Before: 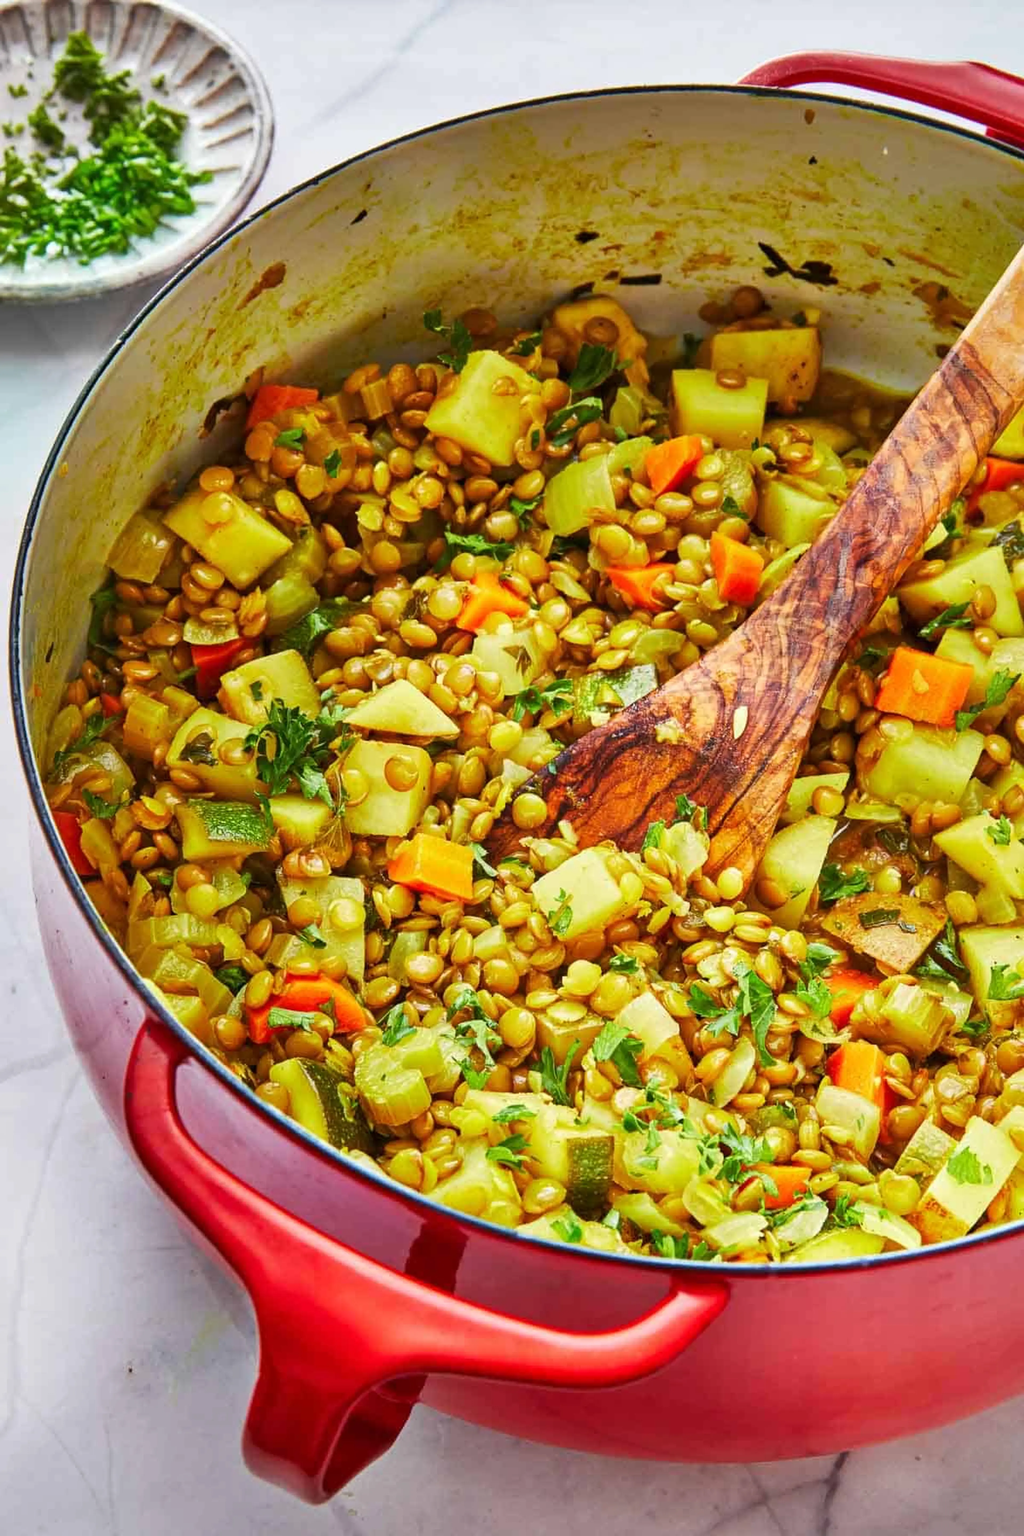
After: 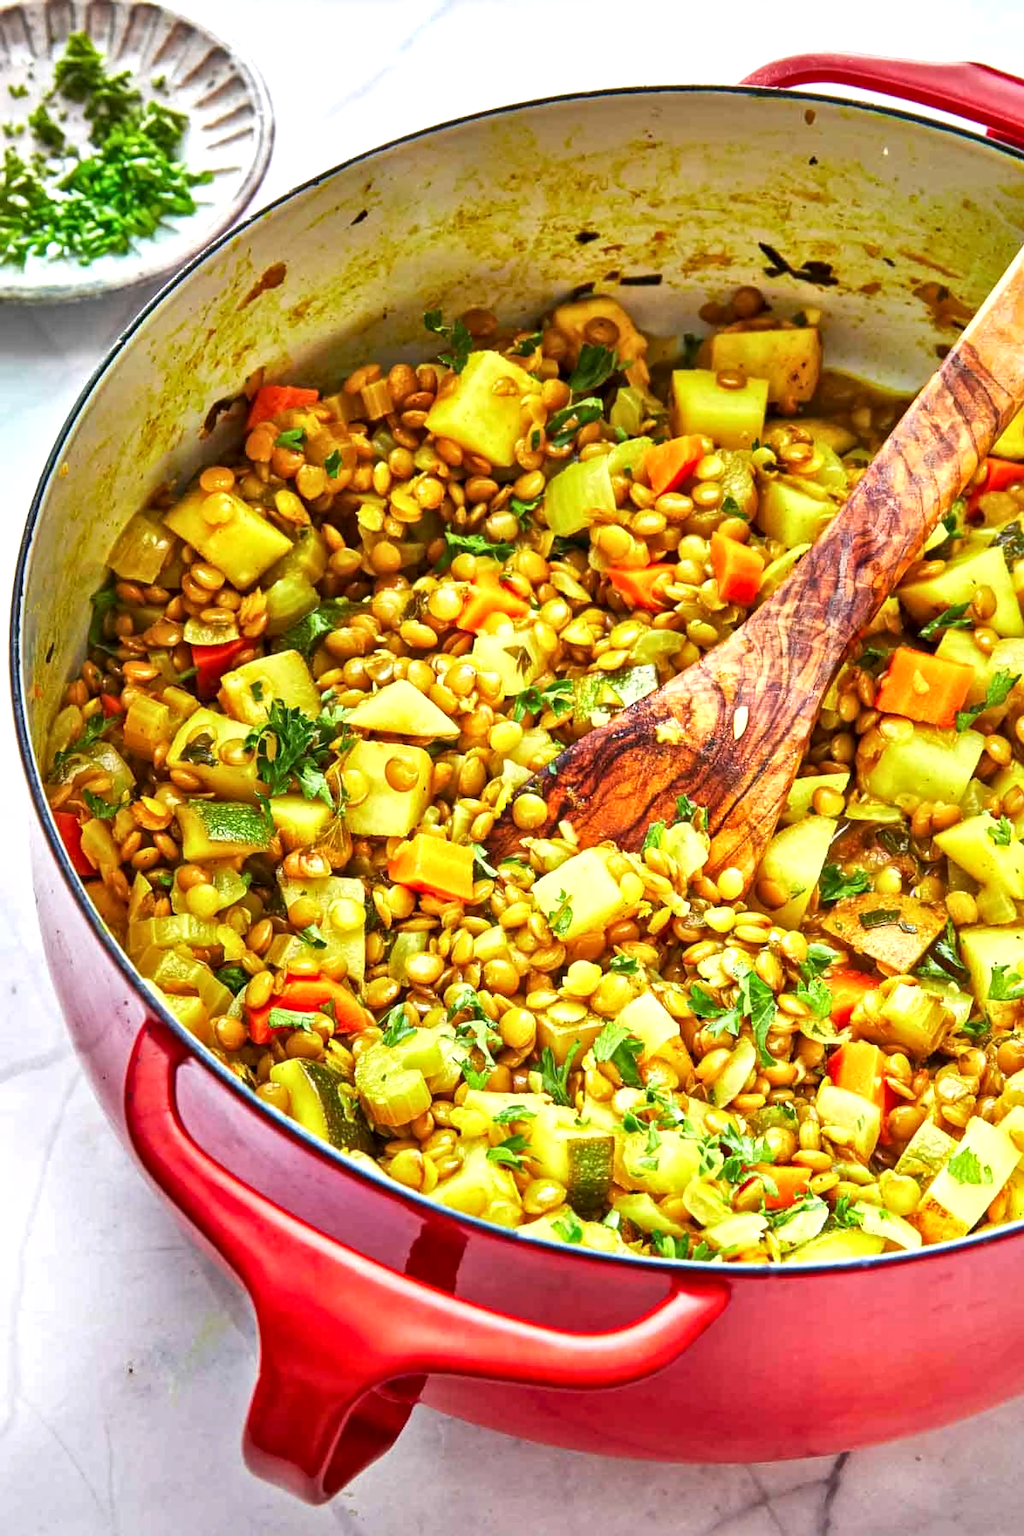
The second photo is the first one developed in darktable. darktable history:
local contrast: mode bilateral grid, contrast 20, coarseness 50, detail 132%, midtone range 0.2
exposure: black level correction 0.001, exposure 0.5 EV, compensate exposure bias true, compensate highlight preservation false
